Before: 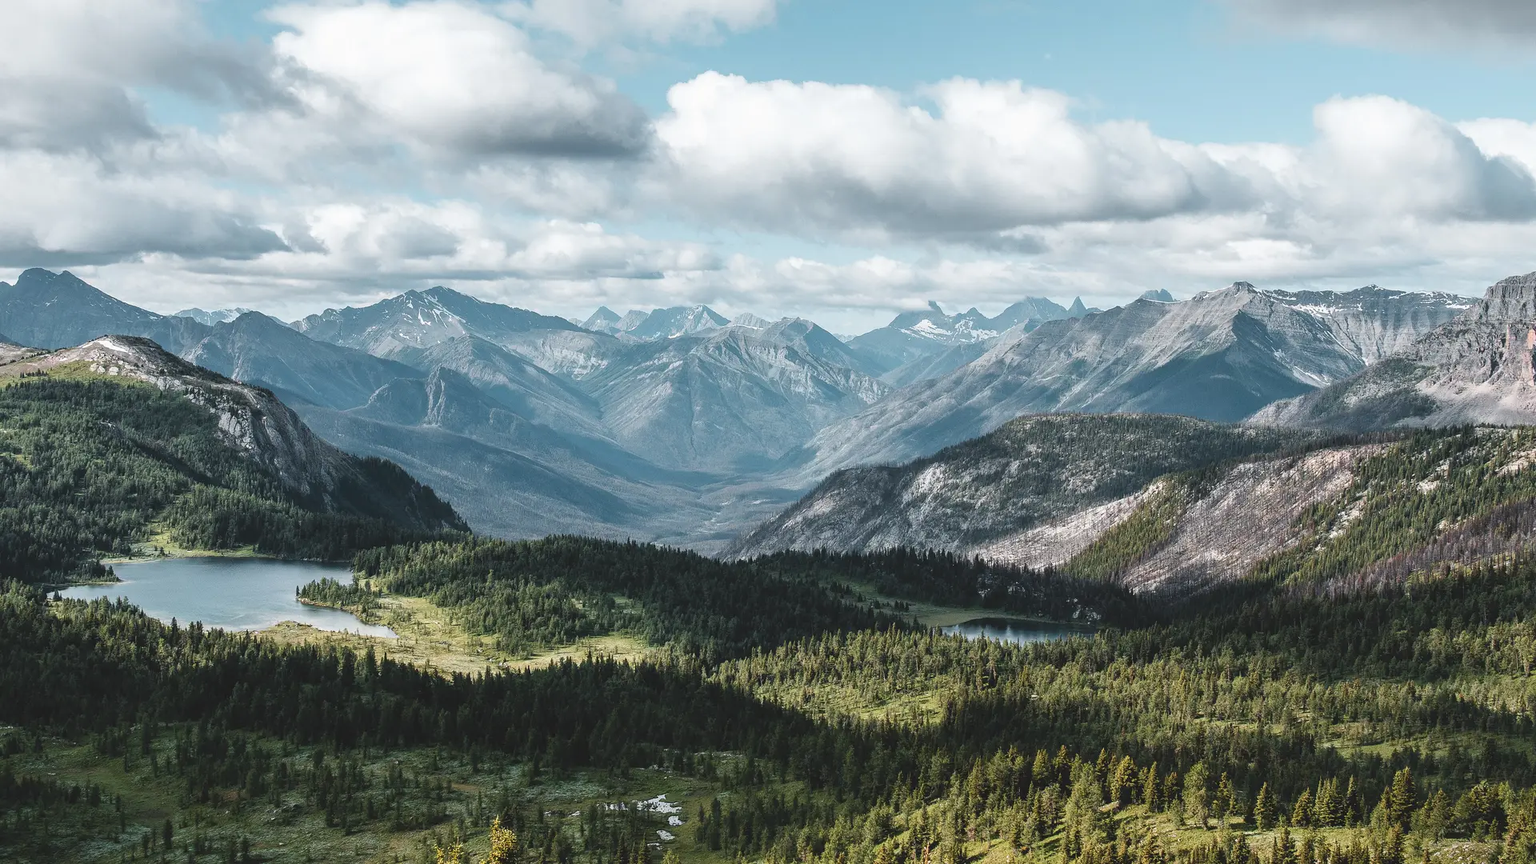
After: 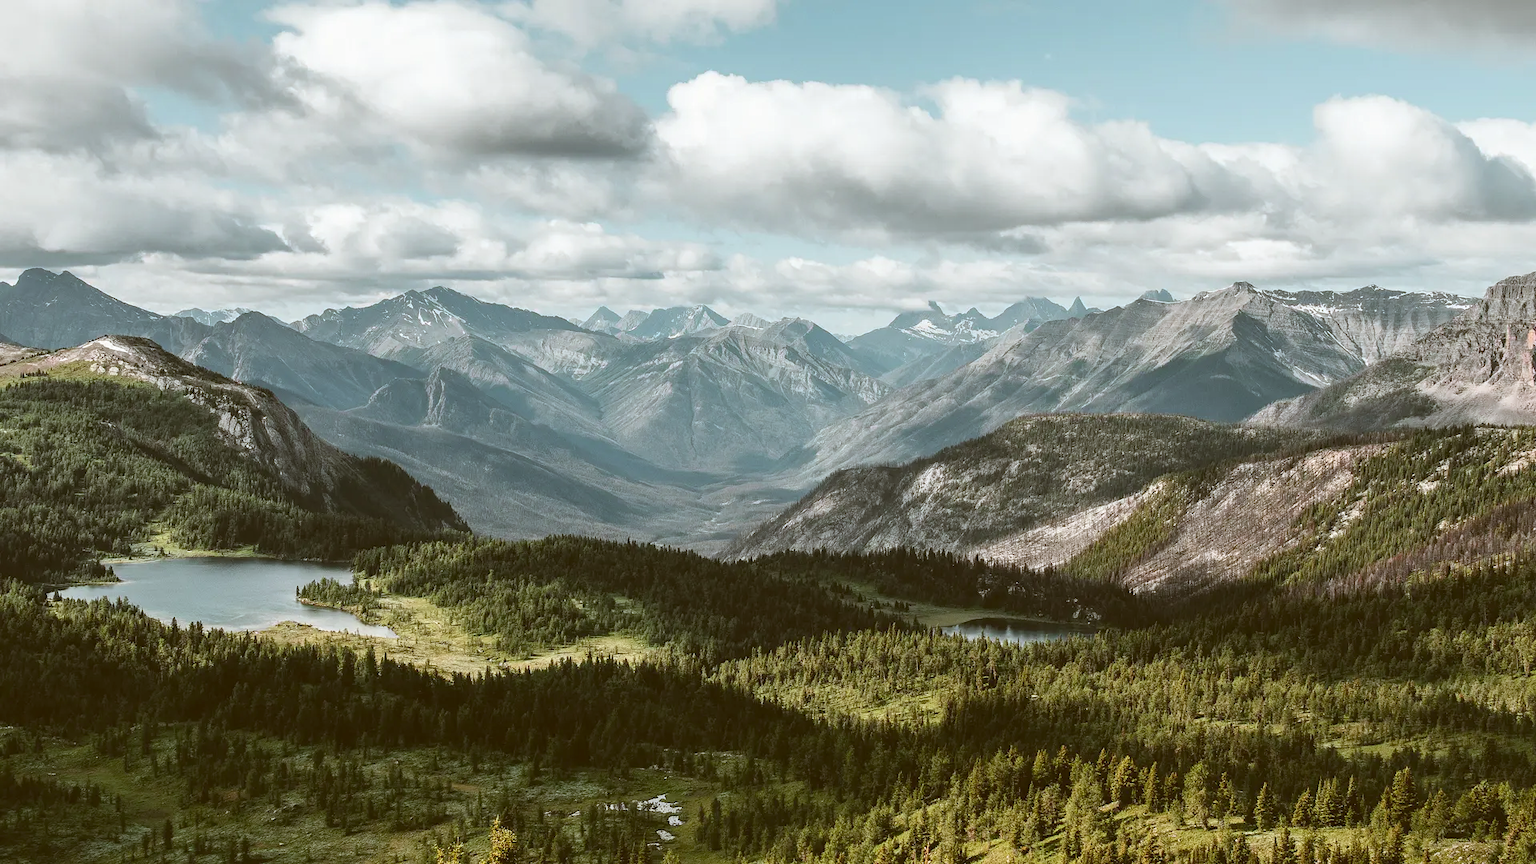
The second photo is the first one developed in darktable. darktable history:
color correction: highlights a* -0.606, highlights b* 0.177, shadows a* 4.76, shadows b* 20.42
